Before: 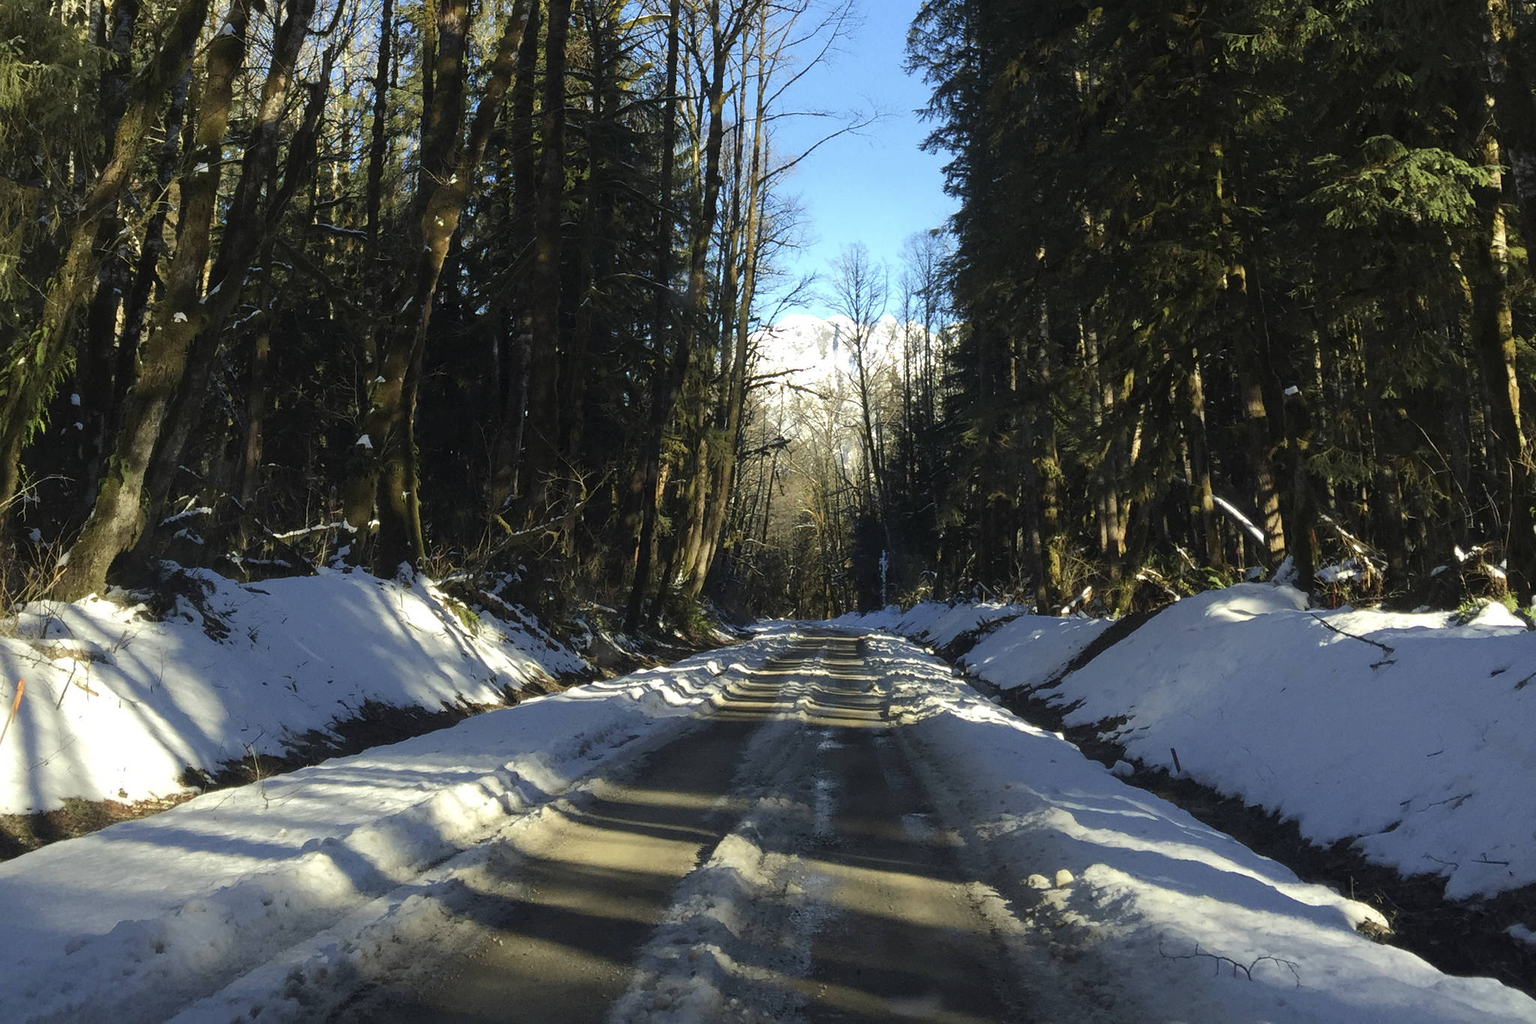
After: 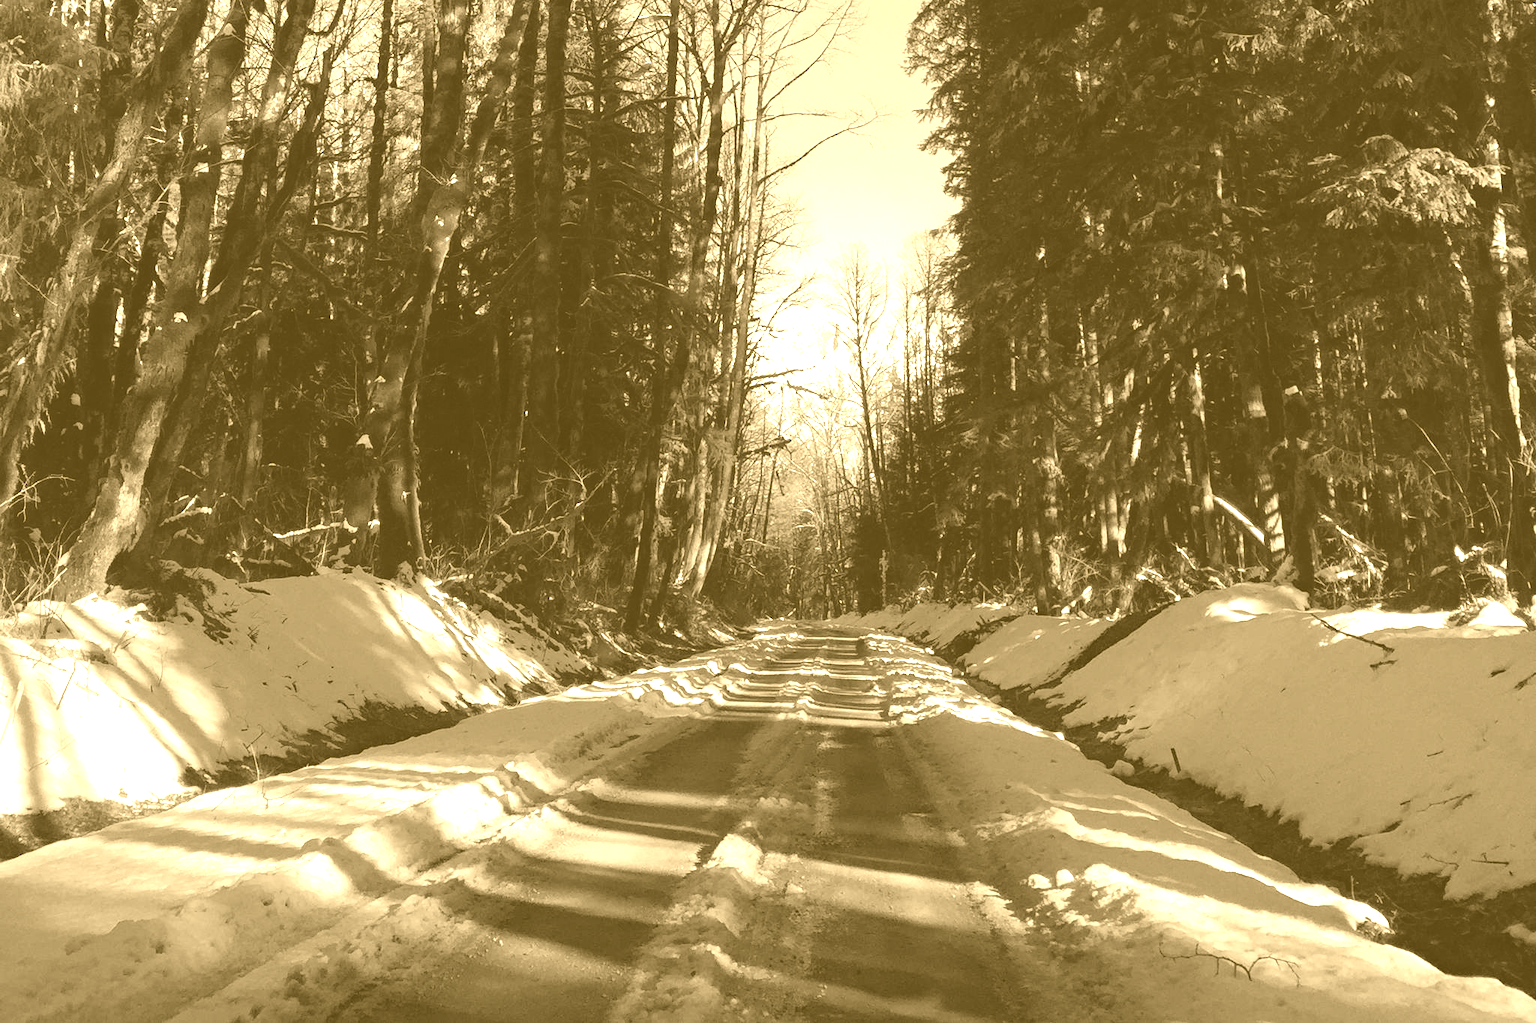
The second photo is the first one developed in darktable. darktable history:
colorize: hue 36°, source mix 100%
haze removal: compatibility mode true, adaptive false
